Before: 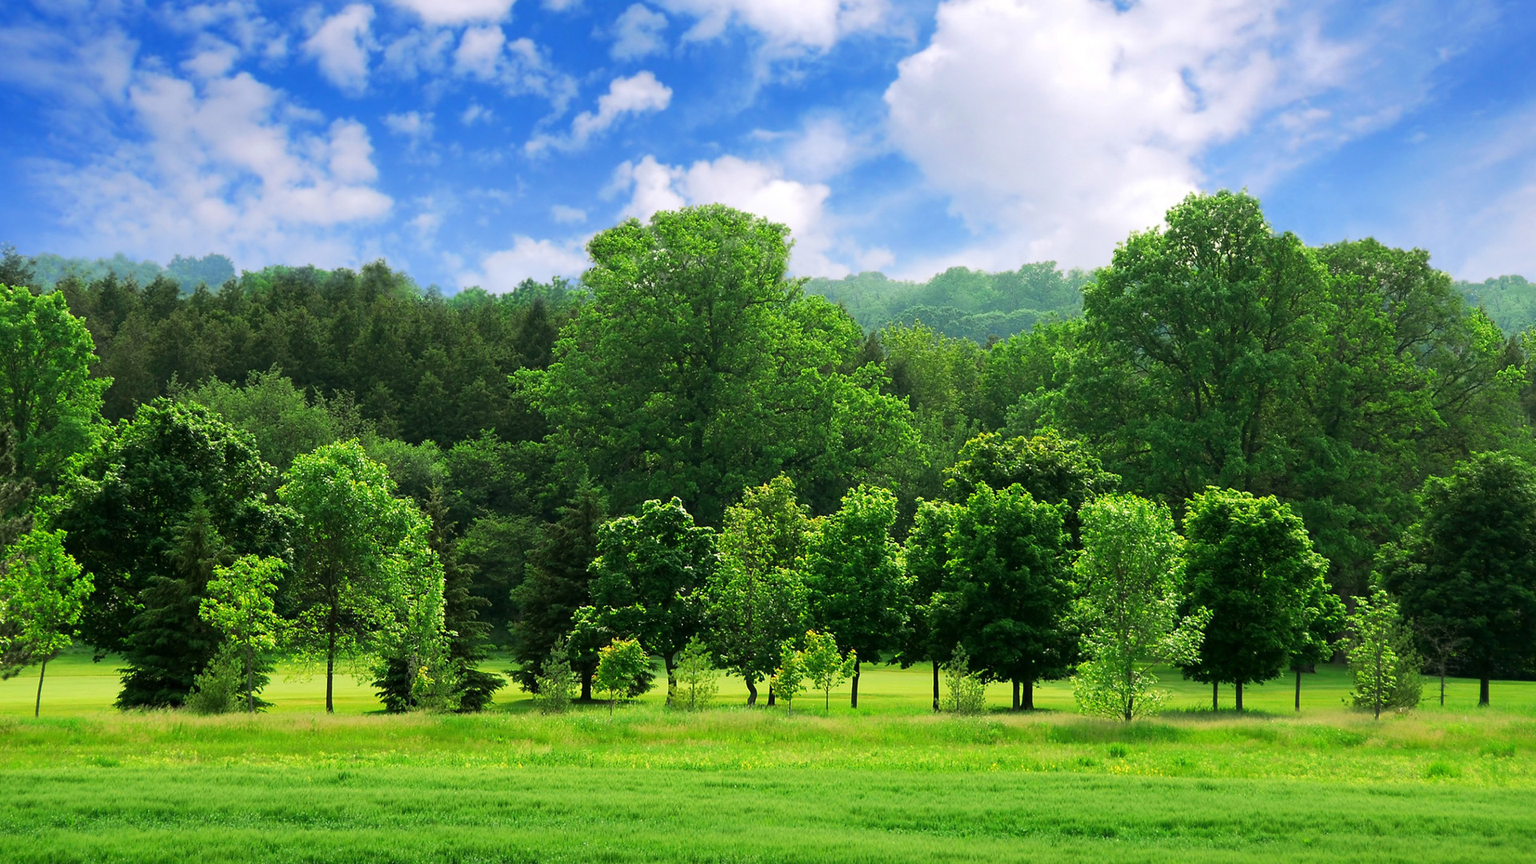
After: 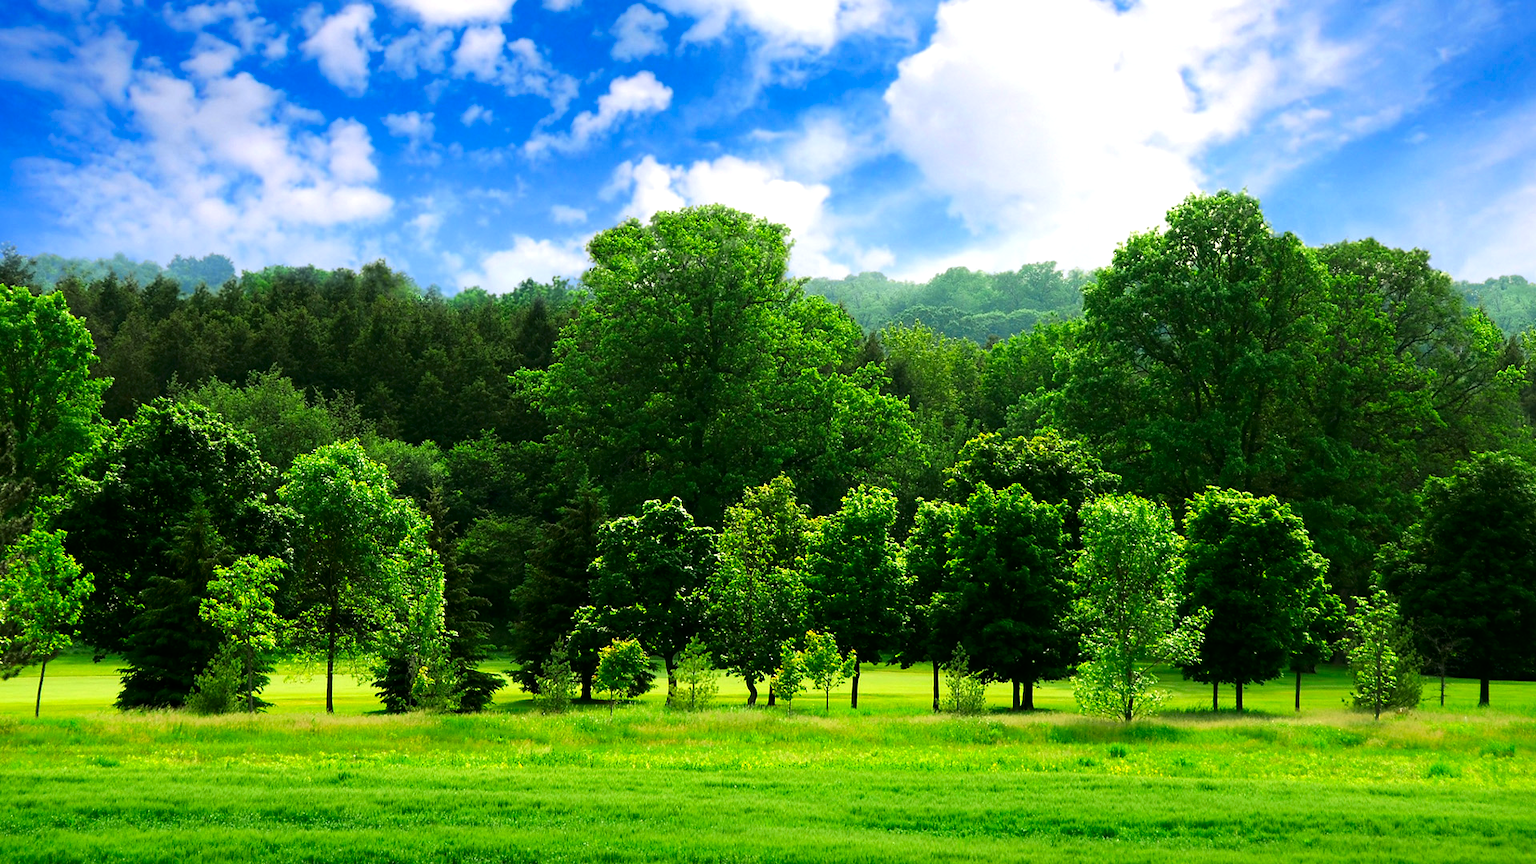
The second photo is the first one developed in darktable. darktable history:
contrast brightness saturation: contrast 0.068, brightness -0.136, saturation 0.118
tone equalizer: -8 EV -0.403 EV, -7 EV -0.406 EV, -6 EV -0.312 EV, -5 EV -0.214 EV, -3 EV 0.236 EV, -2 EV 0.329 EV, -1 EV 0.39 EV, +0 EV 0.435 EV, mask exposure compensation -0.512 EV
